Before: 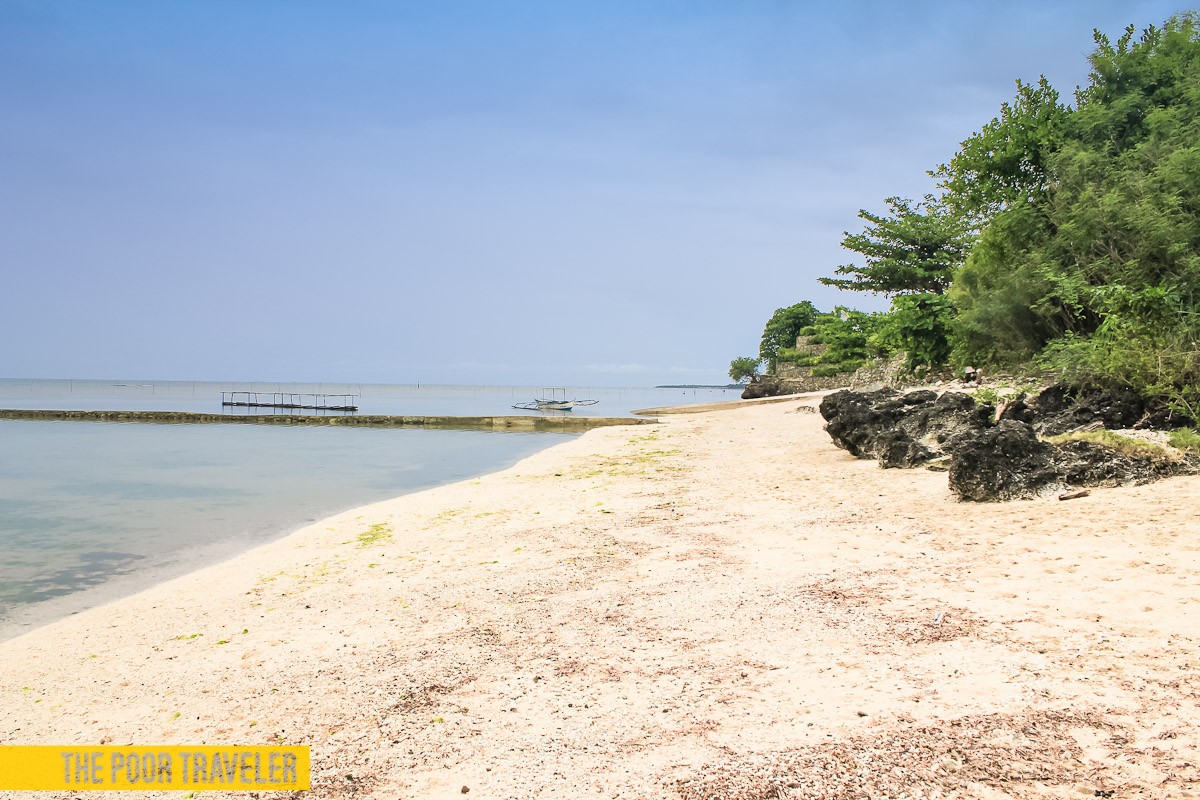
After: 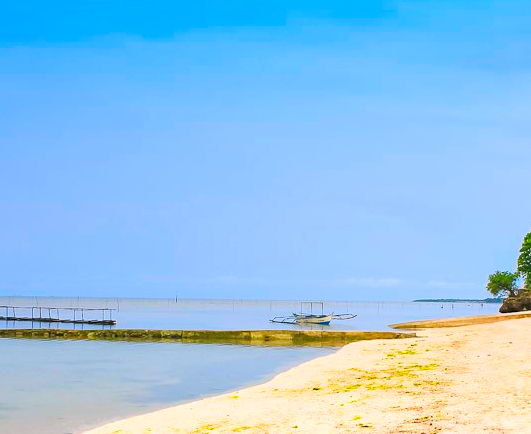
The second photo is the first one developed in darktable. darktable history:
local contrast: highlights 104%, shadows 102%, detail 120%, midtone range 0.2
crop: left 20.249%, top 10.875%, right 35.424%, bottom 34.867%
color correction: highlights a* 1.65, highlights b* -1.86, saturation 2.43
